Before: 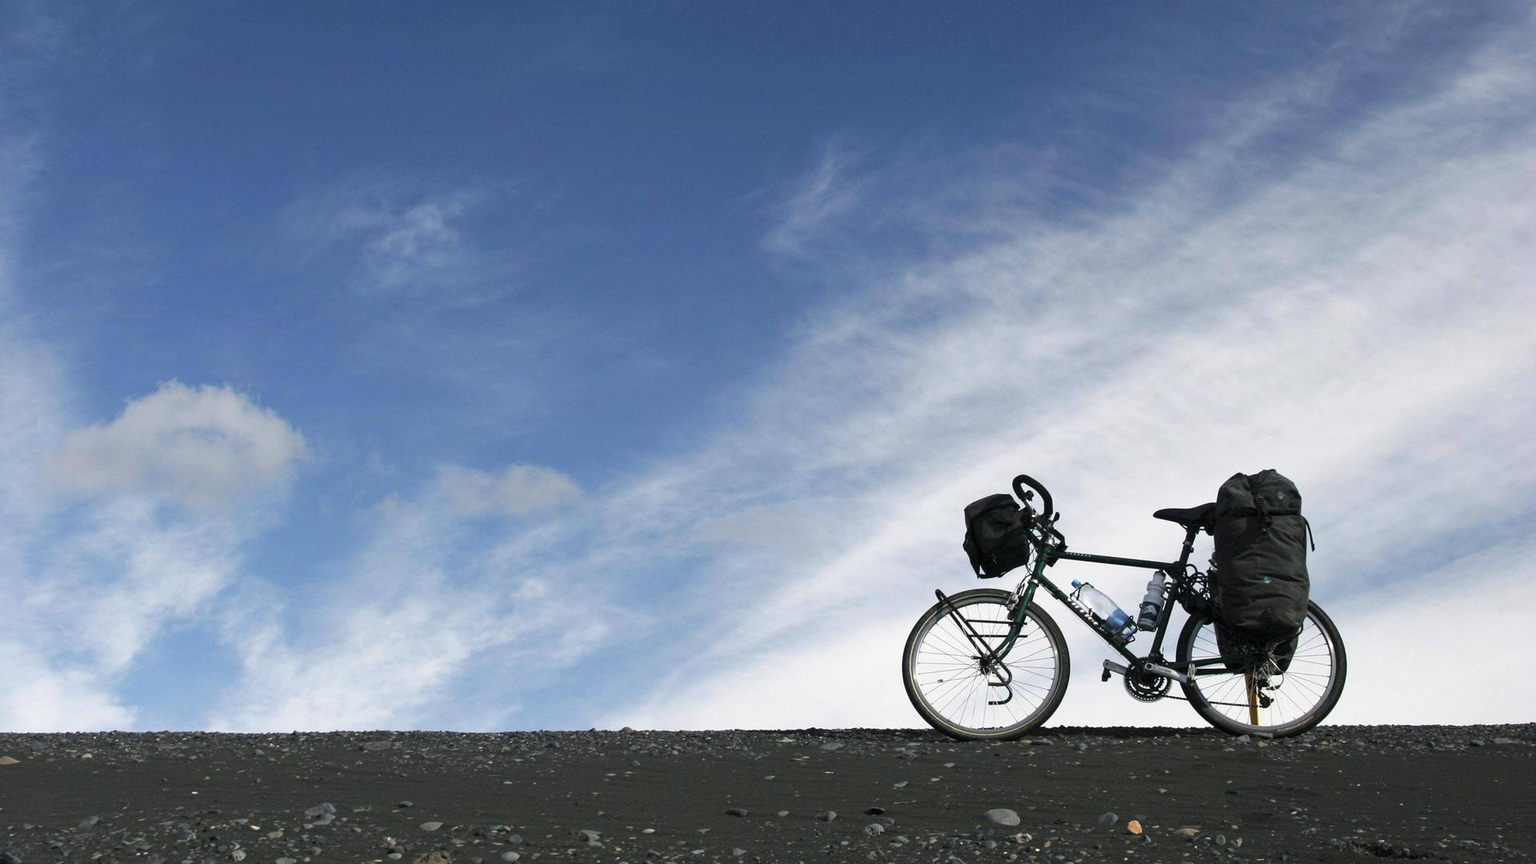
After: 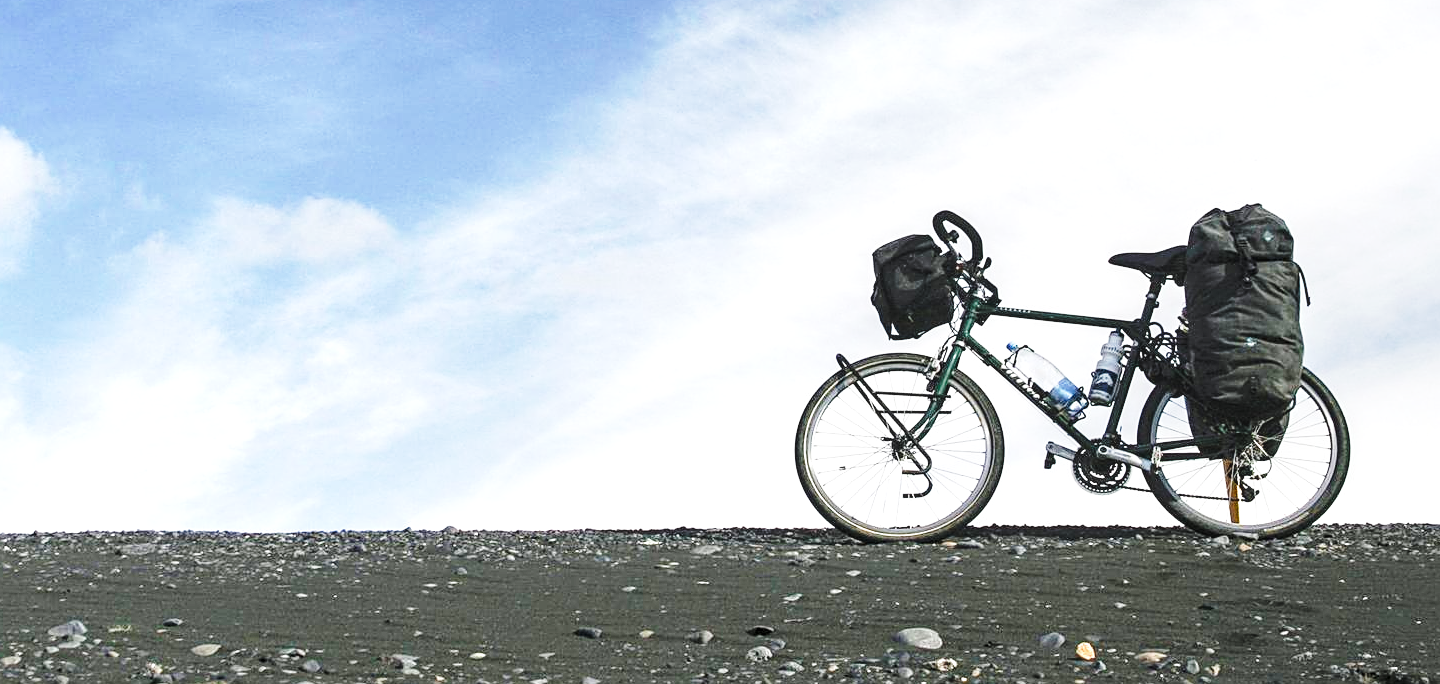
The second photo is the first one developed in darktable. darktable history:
tone equalizer: edges refinement/feathering 500, mask exposure compensation -1.57 EV, preserve details no
base curve: curves: ch0 [(0, 0) (0.028, 0.03) (0.121, 0.232) (0.46, 0.748) (0.859, 0.968) (1, 1)], preserve colors none
local contrast: on, module defaults
crop and rotate: left 17.374%, top 35.587%, right 7.625%, bottom 1.001%
sharpen: on, module defaults
exposure: black level correction 0, exposure 0.701 EV, compensate highlight preservation false
